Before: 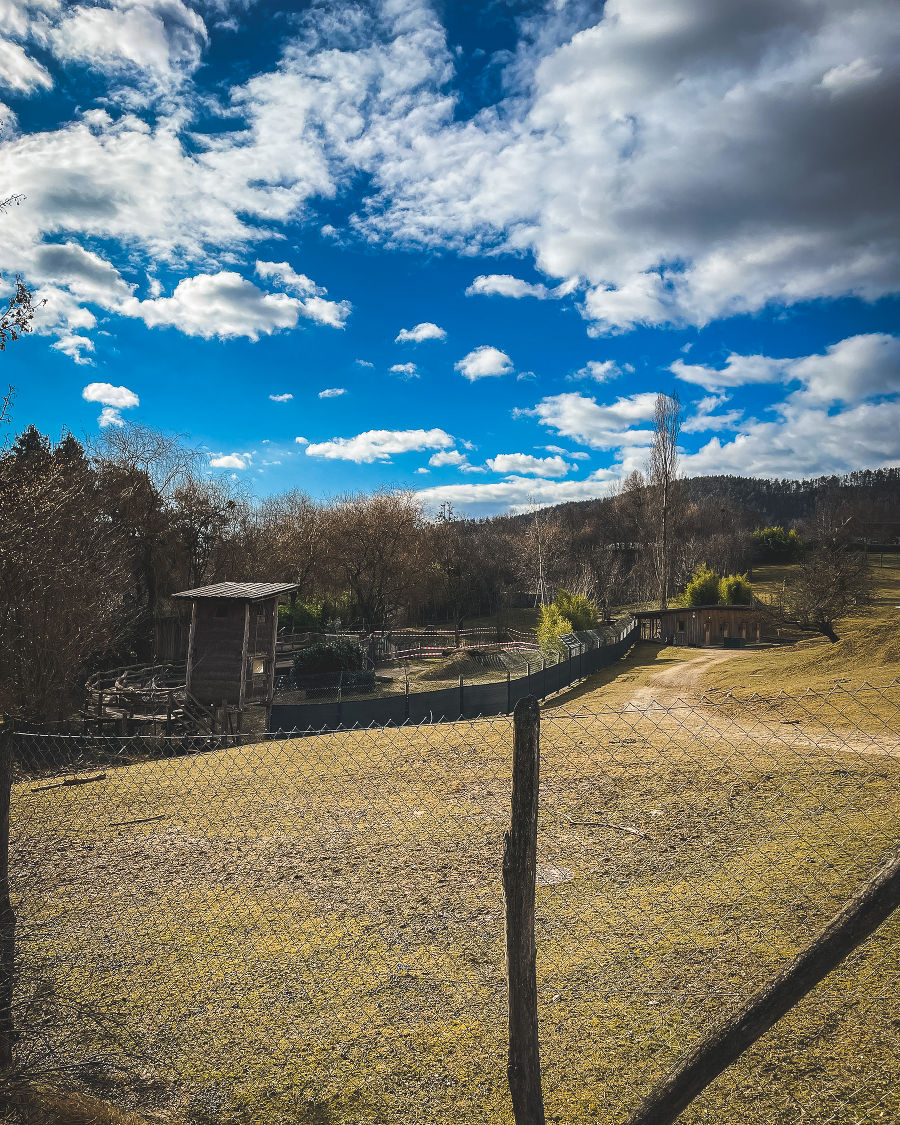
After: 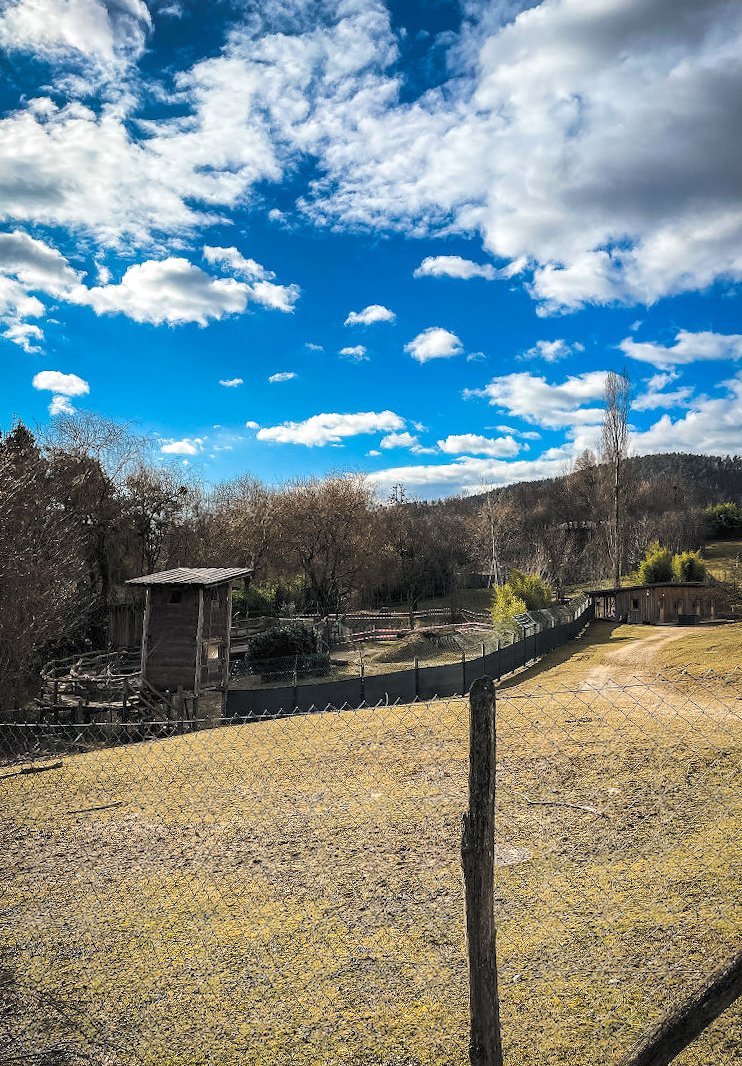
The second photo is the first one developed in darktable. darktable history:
rgb levels: levels [[0.013, 0.434, 0.89], [0, 0.5, 1], [0, 0.5, 1]]
crop and rotate: angle 1°, left 4.281%, top 0.642%, right 11.383%, bottom 2.486%
